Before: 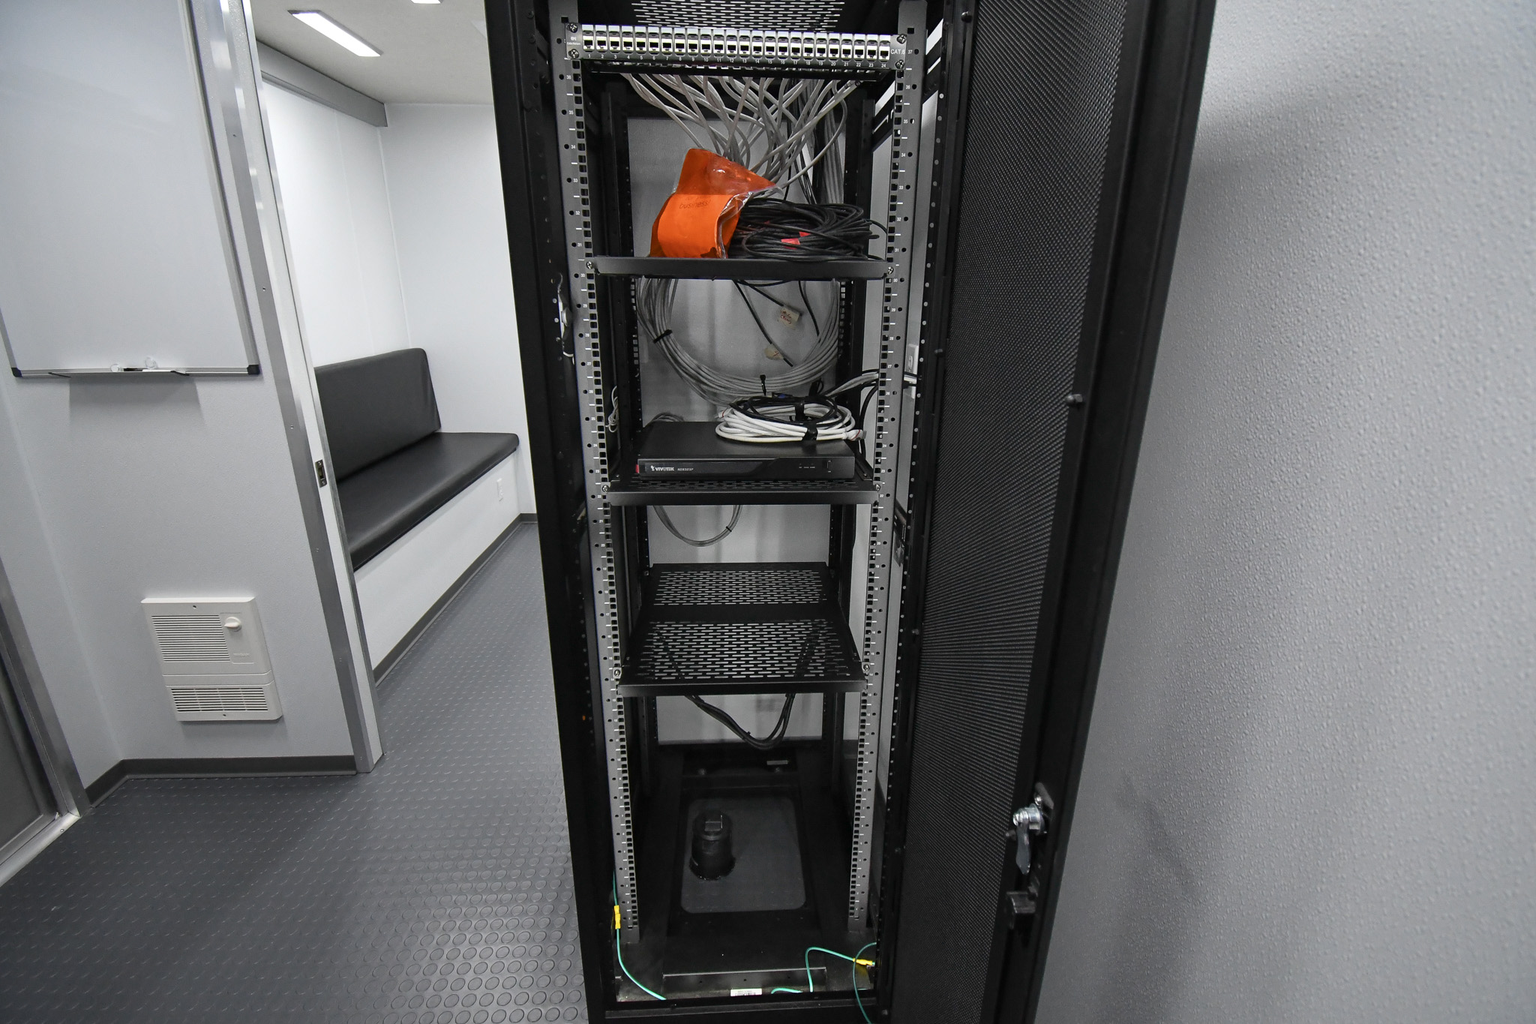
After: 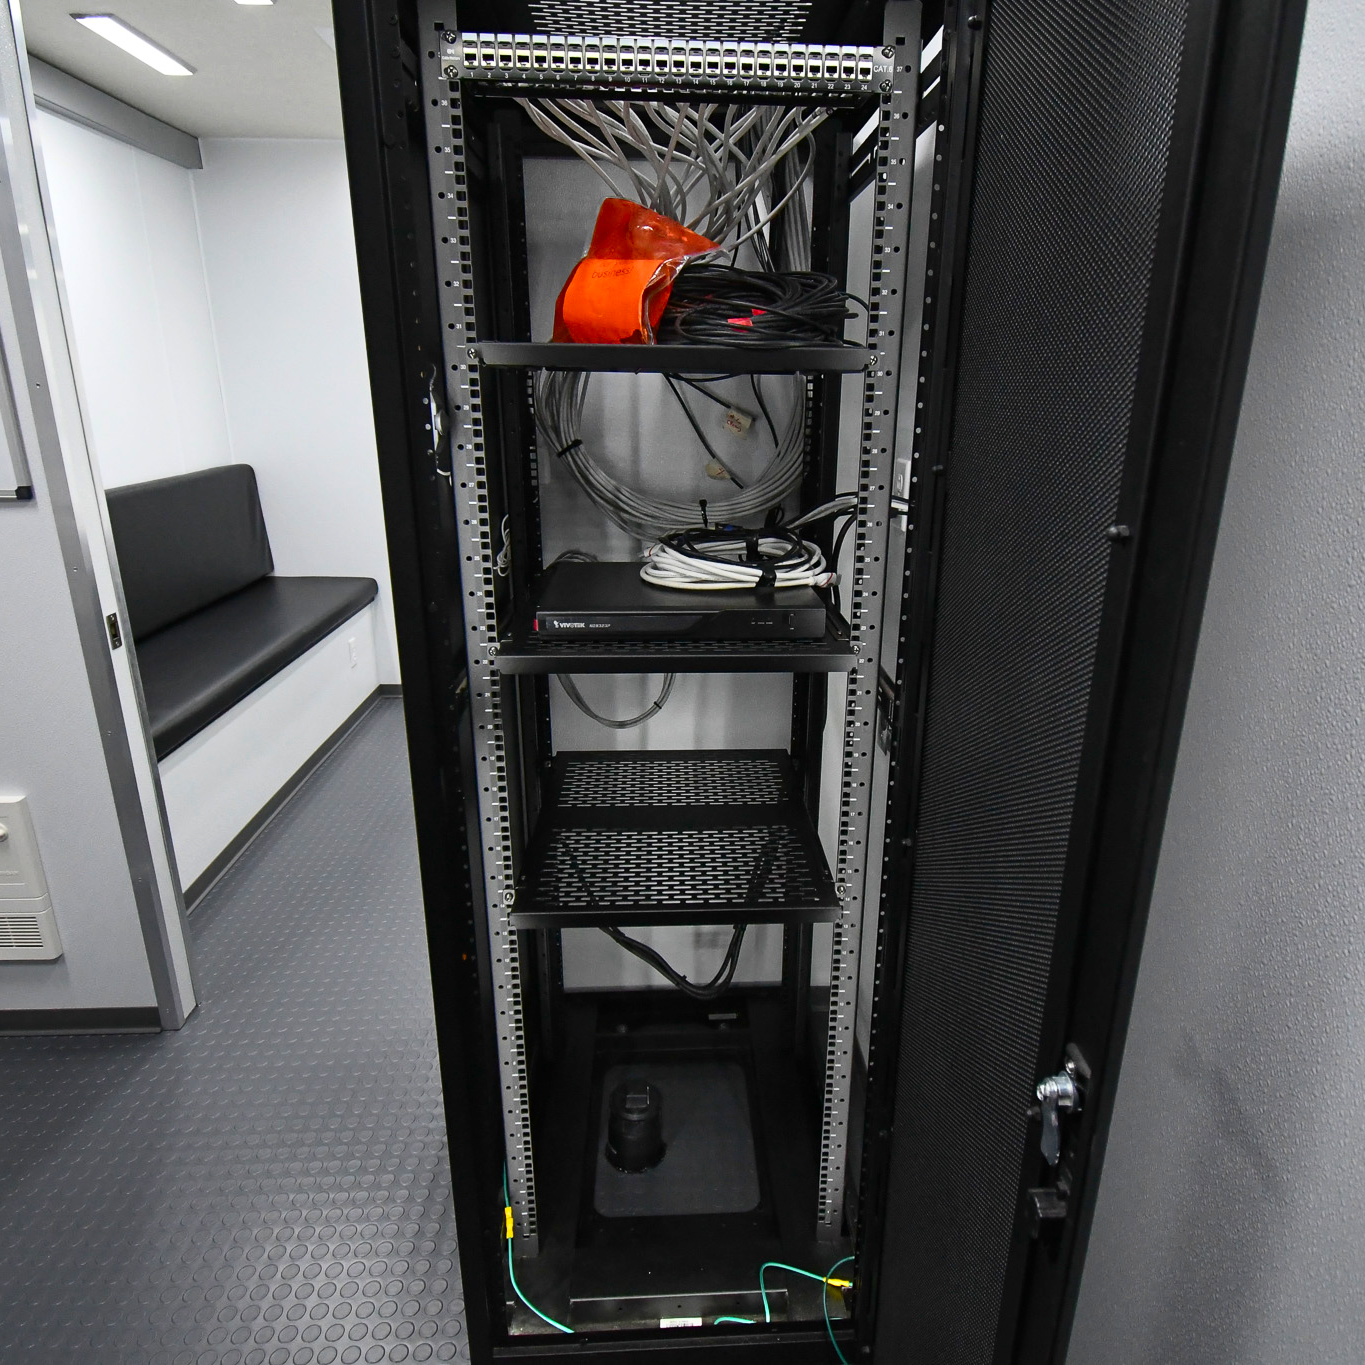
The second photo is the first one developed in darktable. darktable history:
crop: left 15.372%, right 17.933%
contrast brightness saturation: contrast 0.156, saturation 0.323
